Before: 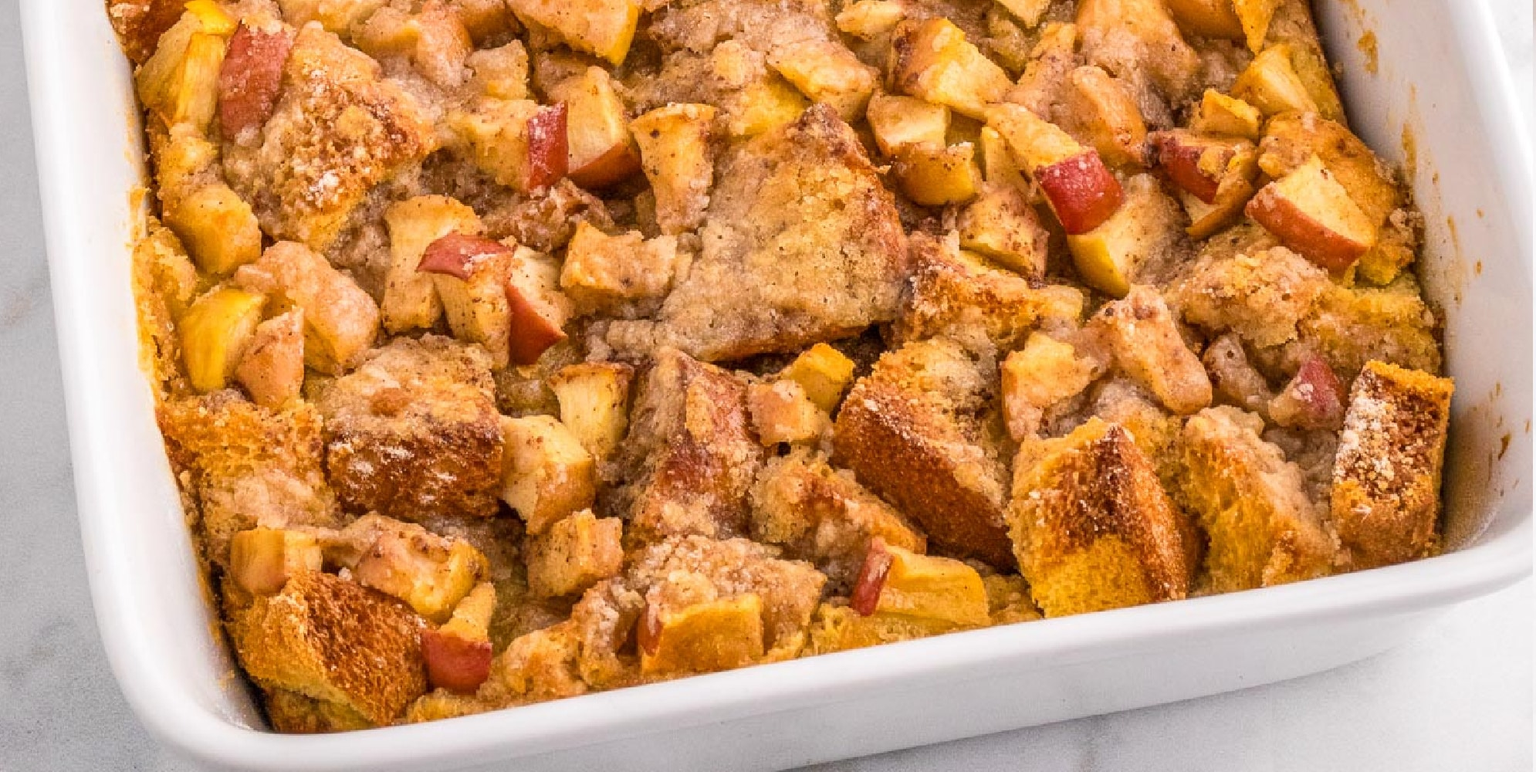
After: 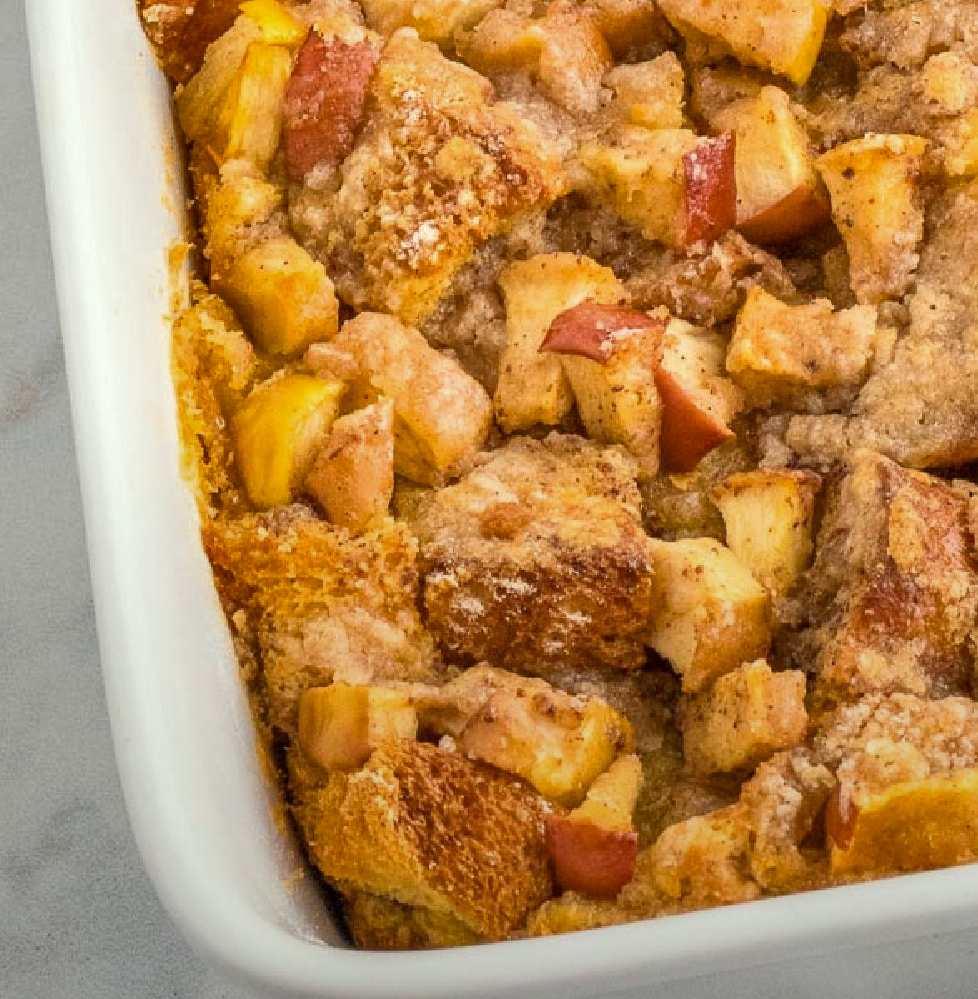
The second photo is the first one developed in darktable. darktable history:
crop and rotate: left 0%, top 0%, right 50.845%
shadows and highlights: low approximation 0.01, soften with gaussian
color correction: highlights a* -4.73, highlights b* 5.06, saturation 0.97
graduated density: rotation -180°, offset 24.95
